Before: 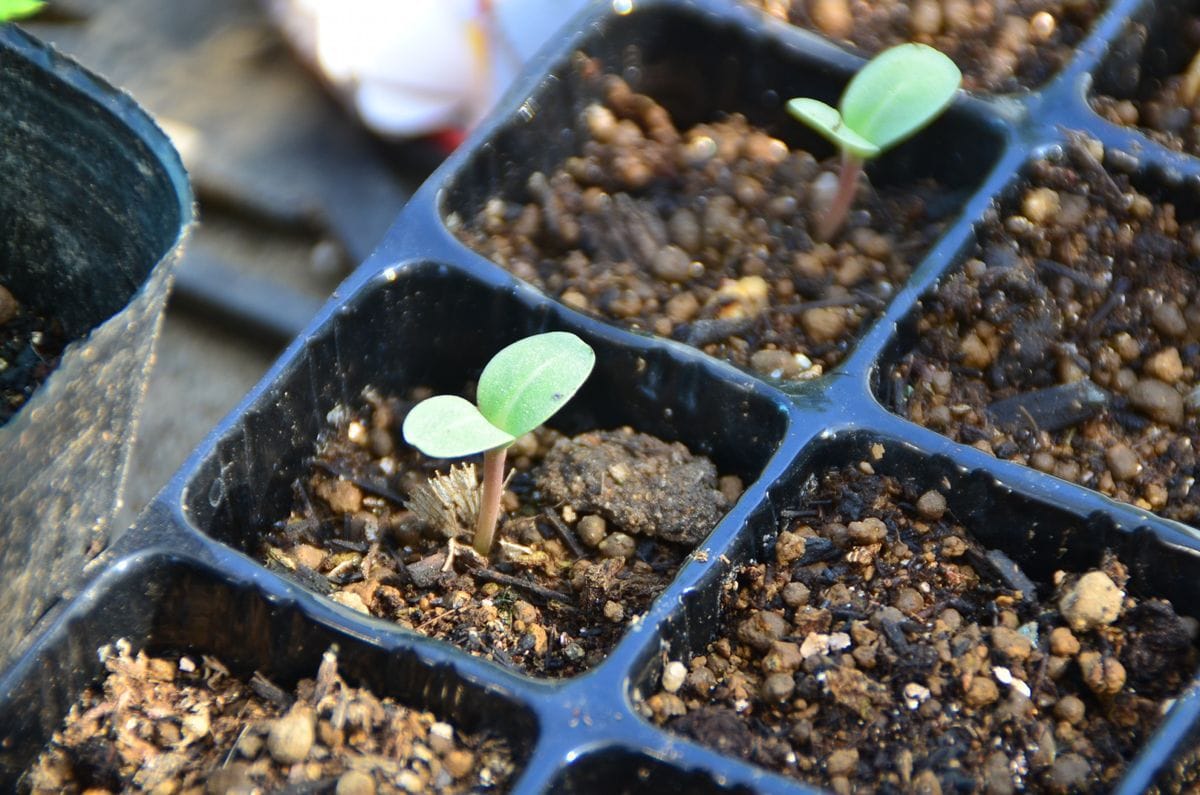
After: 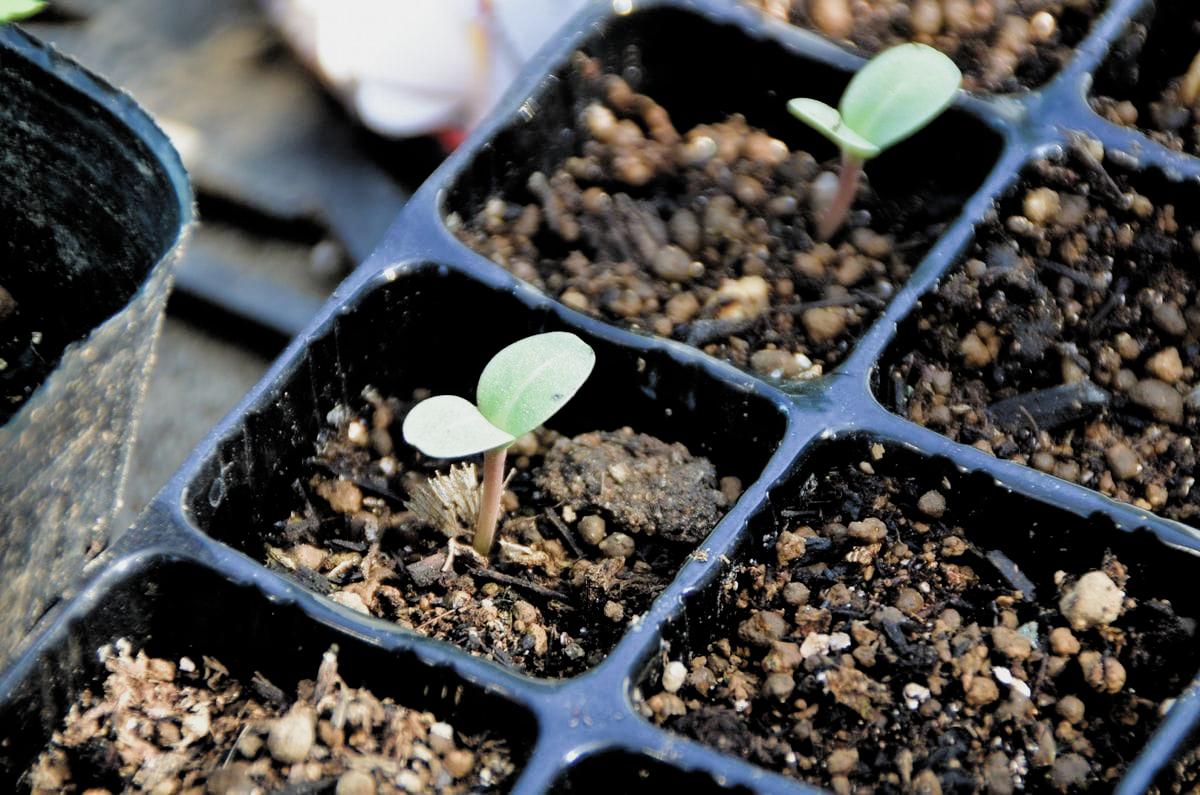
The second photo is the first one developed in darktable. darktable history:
filmic rgb: black relative exposure -3.93 EV, white relative exposure 3.13 EV, hardness 2.87, color science v4 (2020)
